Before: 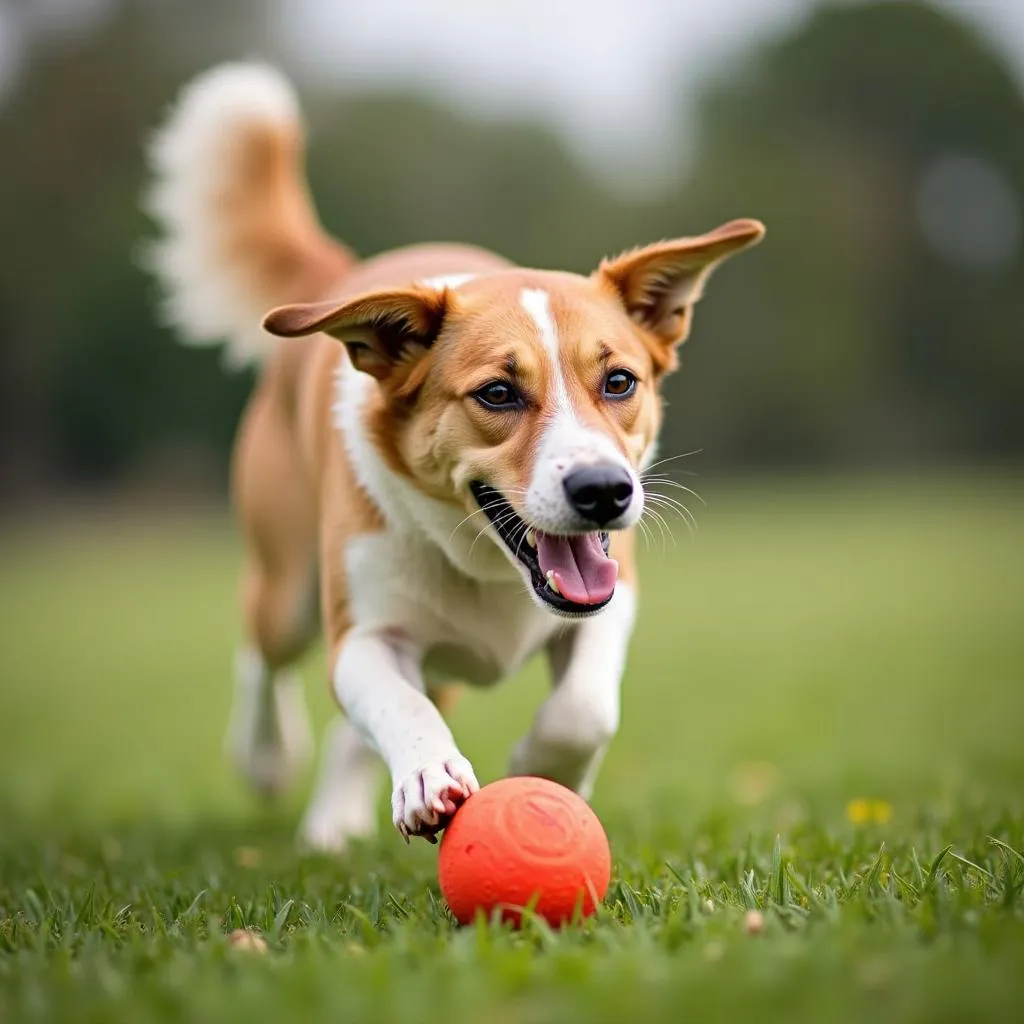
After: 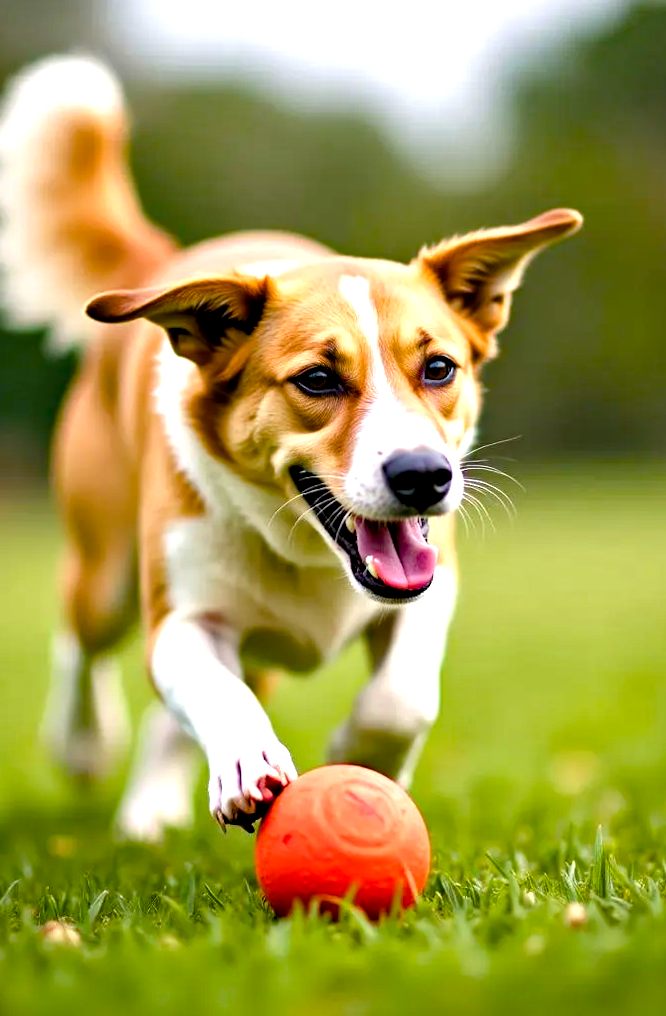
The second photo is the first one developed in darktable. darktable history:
haze removal: compatibility mode true, adaptive false
crop: left 16.899%, right 16.556%
color balance rgb: linear chroma grading › shadows -2.2%, linear chroma grading › highlights -15%, linear chroma grading › global chroma -10%, linear chroma grading › mid-tones -10%, perceptual saturation grading › global saturation 45%, perceptual saturation grading › highlights -50%, perceptual saturation grading › shadows 30%, perceptual brilliance grading › global brilliance 18%, global vibrance 45%
contrast equalizer: y [[0.514, 0.573, 0.581, 0.508, 0.5, 0.5], [0.5 ×6], [0.5 ×6], [0 ×6], [0 ×6]]
exposure: compensate exposure bias true, compensate highlight preservation false
rotate and perspective: rotation 0.226°, lens shift (vertical) -0.042, crop left 0.023, crop right 0.982, crop top 0.006, crop bottom 0.994
